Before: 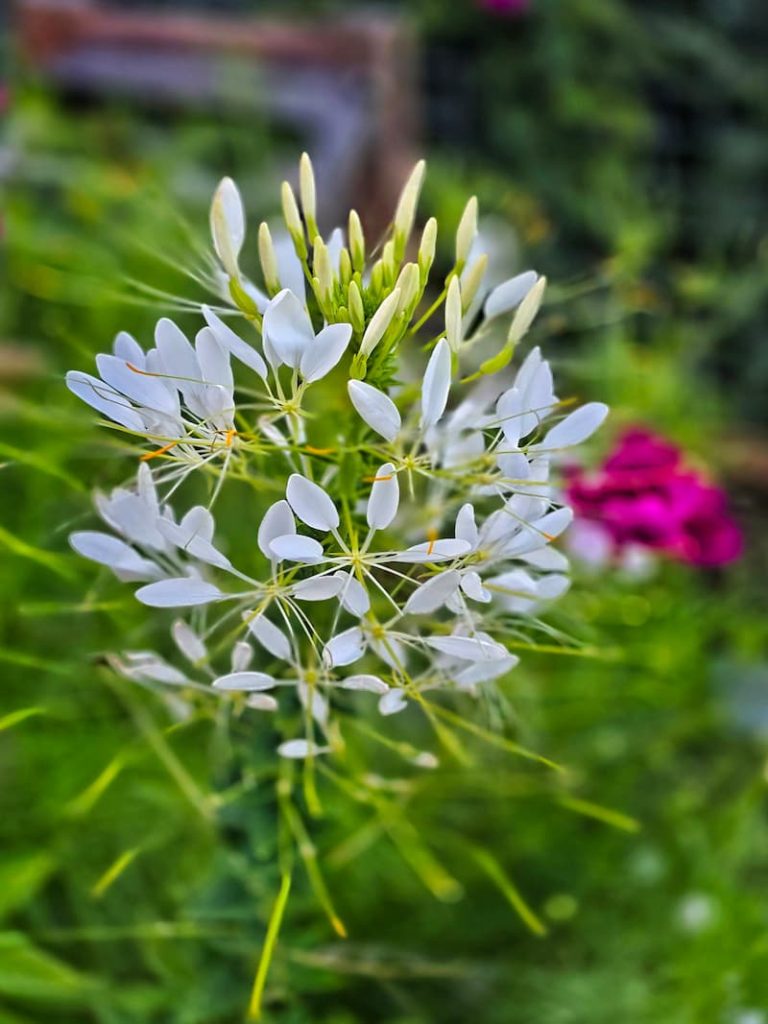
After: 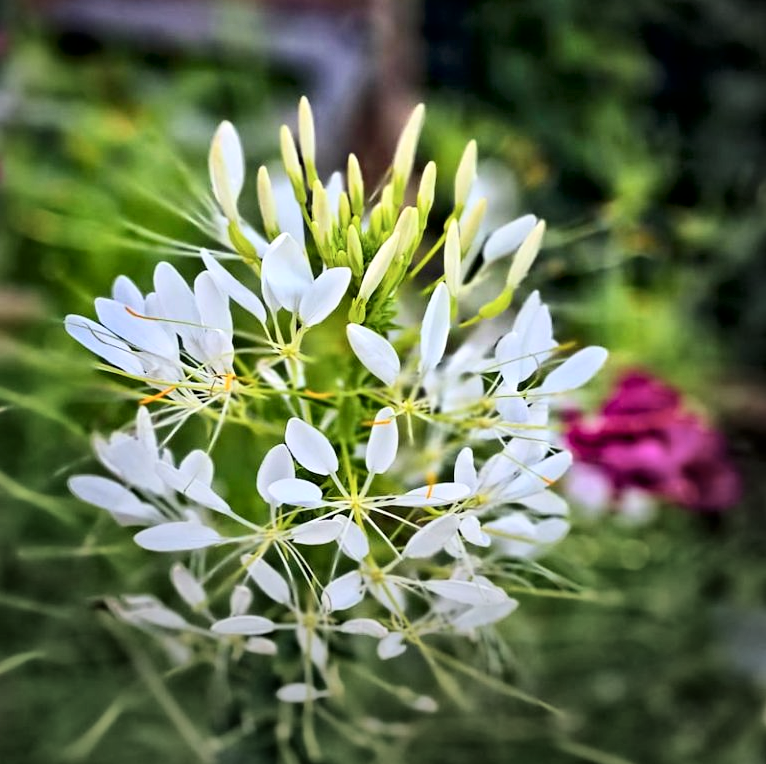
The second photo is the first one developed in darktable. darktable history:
vignetting: fall-off start 73.77%, center (-0.055, -0.356), unbound false
crop: left 0.198%, top 5.555%, bottom 19.746%
exposure: exposure 0.127 EV, compensate highlight preservation false
local contrast: mode bilateral grid, contrast 21, coarseness 51, detail 120%, midtone range 0.2
tone curve: curves: ch0 [(0, 0) (0.118, 0.034) (0.182, 0.124) (0.265, 0.214) (0.504, 0.508) (0.783, 0.825) (1, 1)], color space Lab, independent channels, preserve colors none
contrast brightness saturation: contrast 0.147, brightness 0.042
